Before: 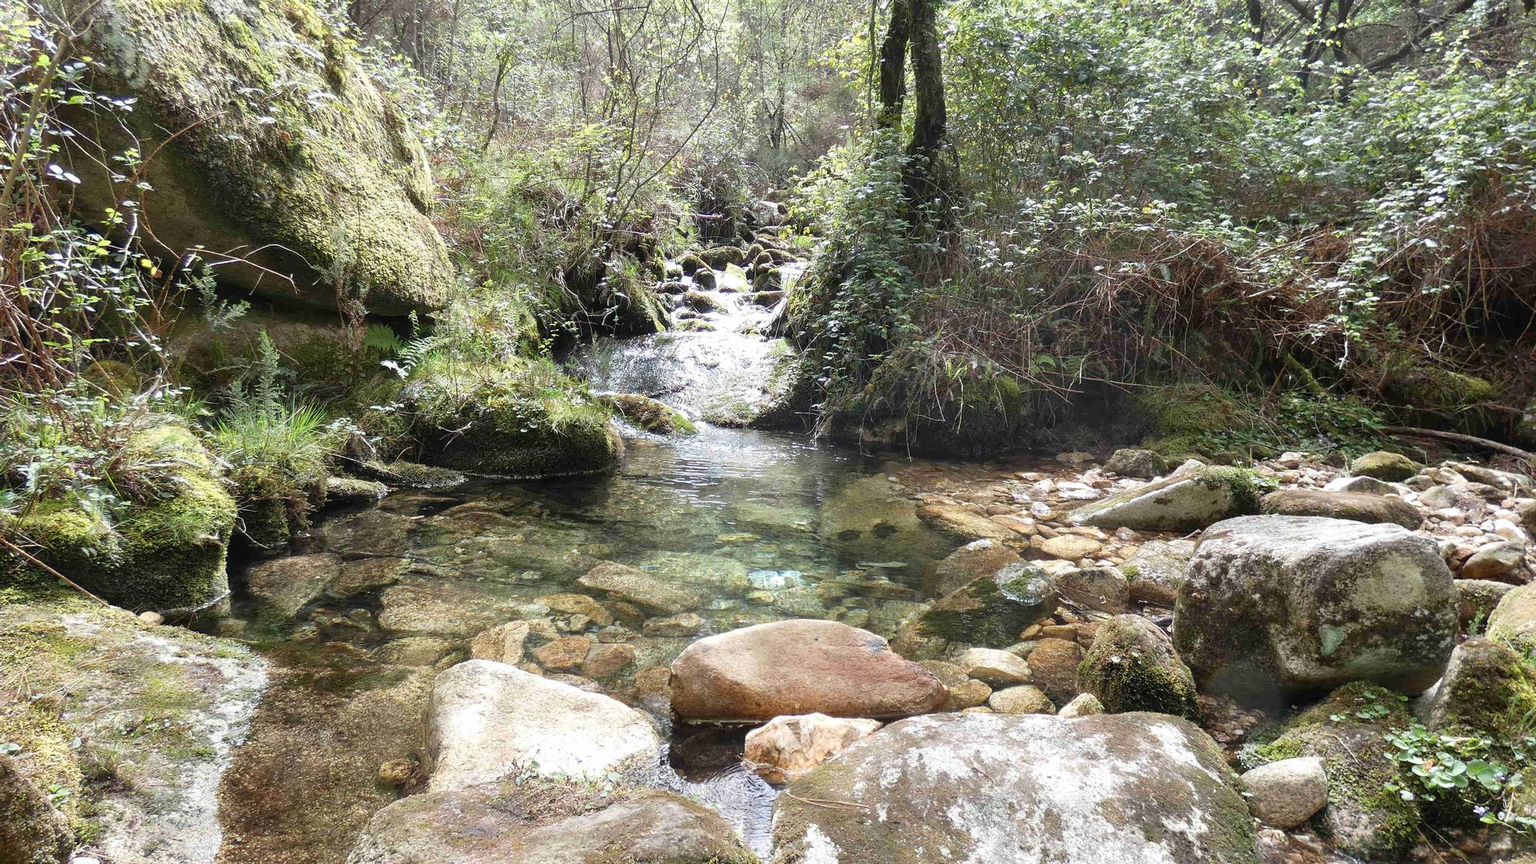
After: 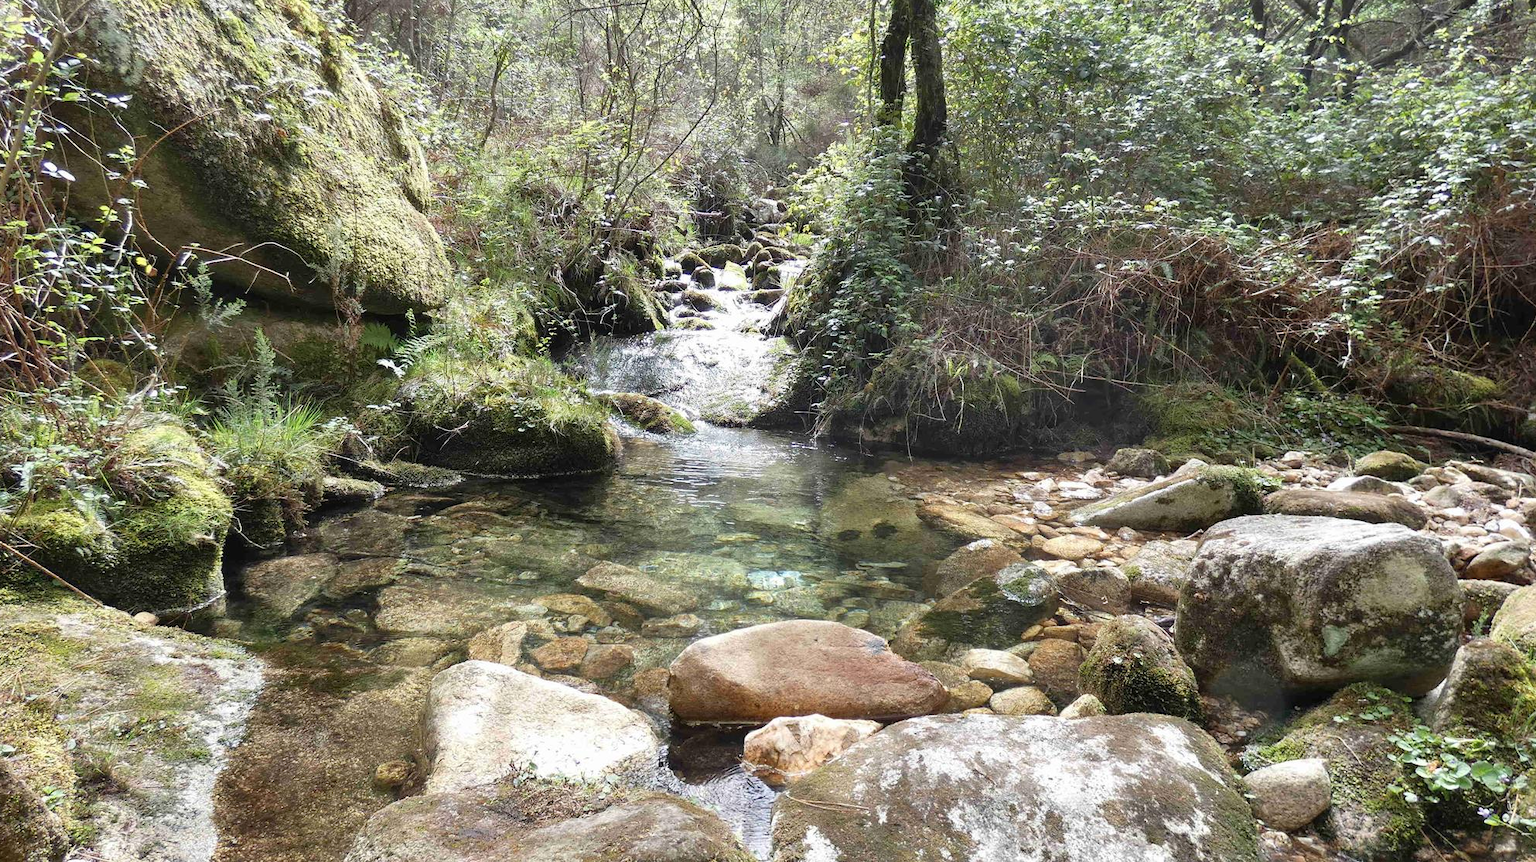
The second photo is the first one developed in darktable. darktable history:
crop: left 0.434%, top 0.485%, right 0.244%, bottom 0.386%
shadows and highlights: low approximation 0.01, soften with gaussian
